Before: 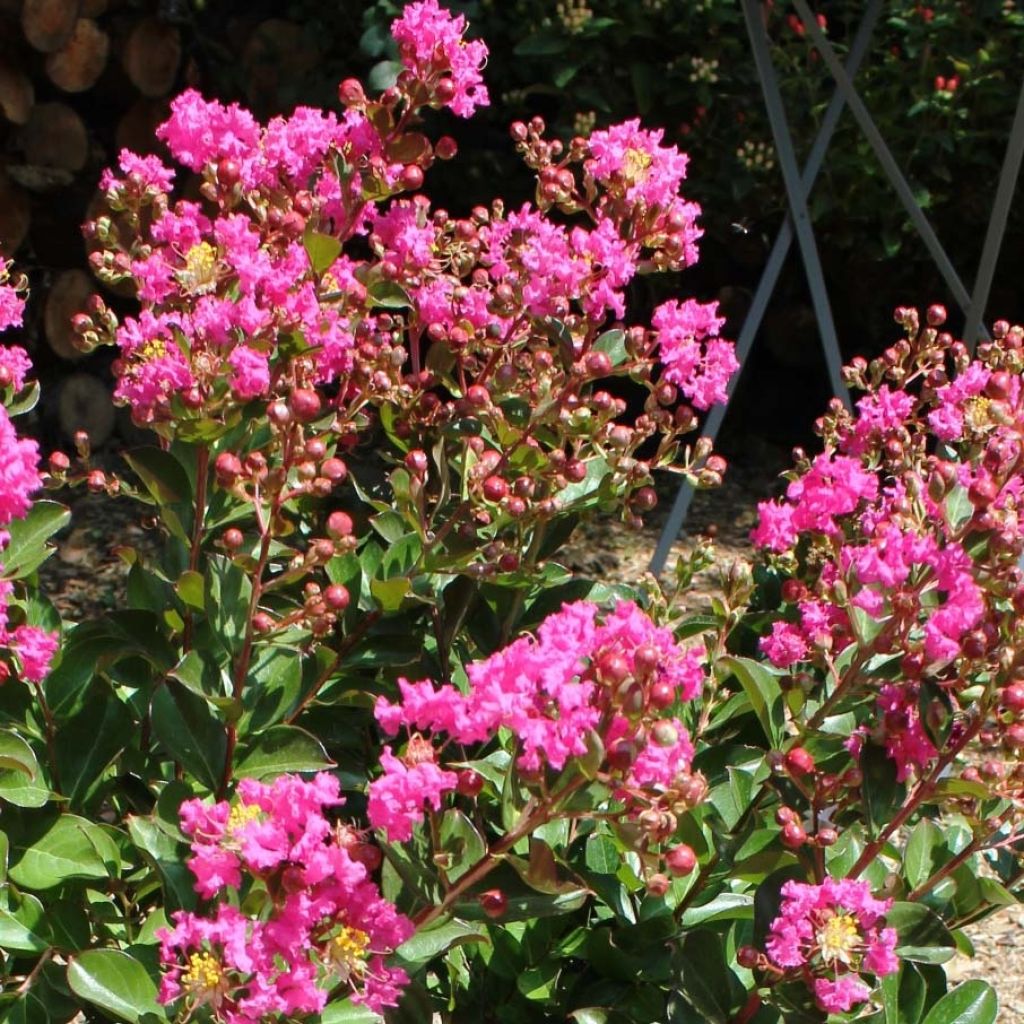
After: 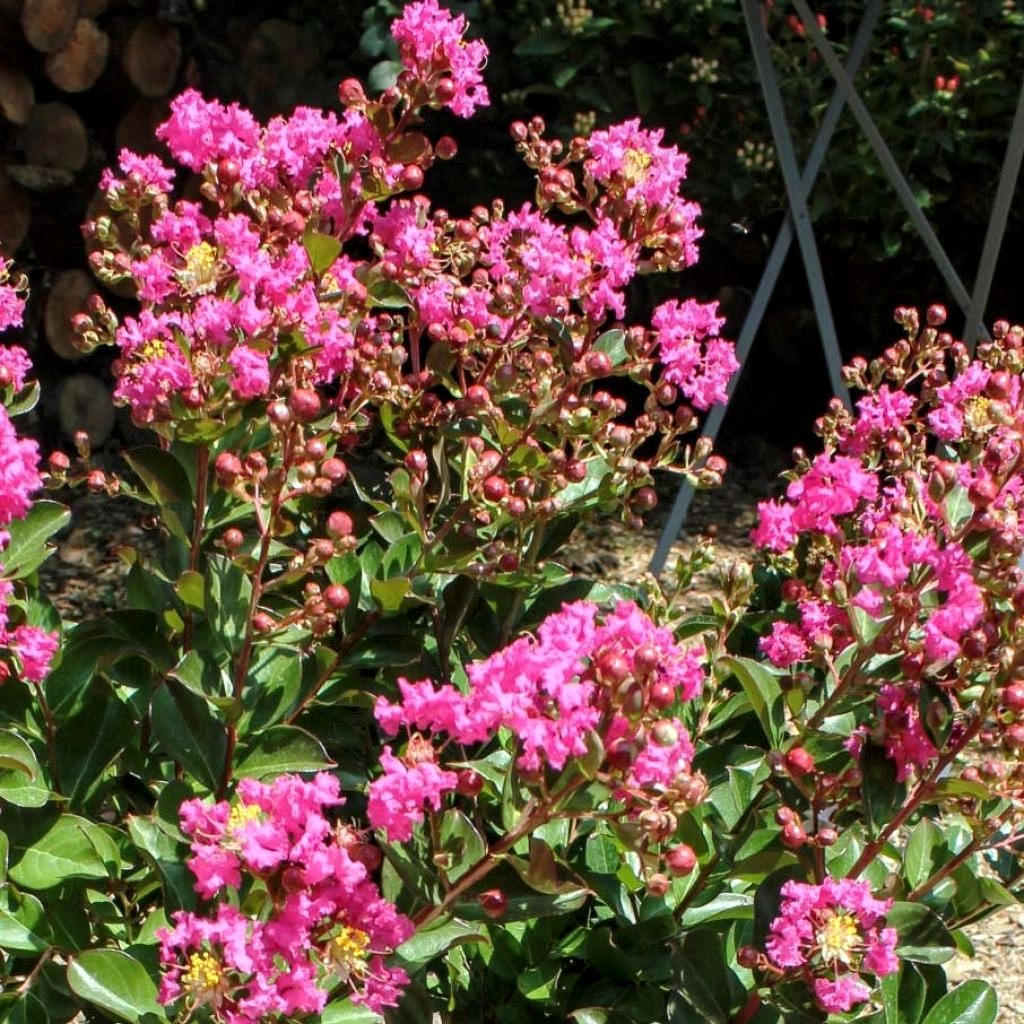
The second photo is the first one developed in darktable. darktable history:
local contrast: detail 130%
color correction: highlights a* -2.68, highlights b* 2.57
